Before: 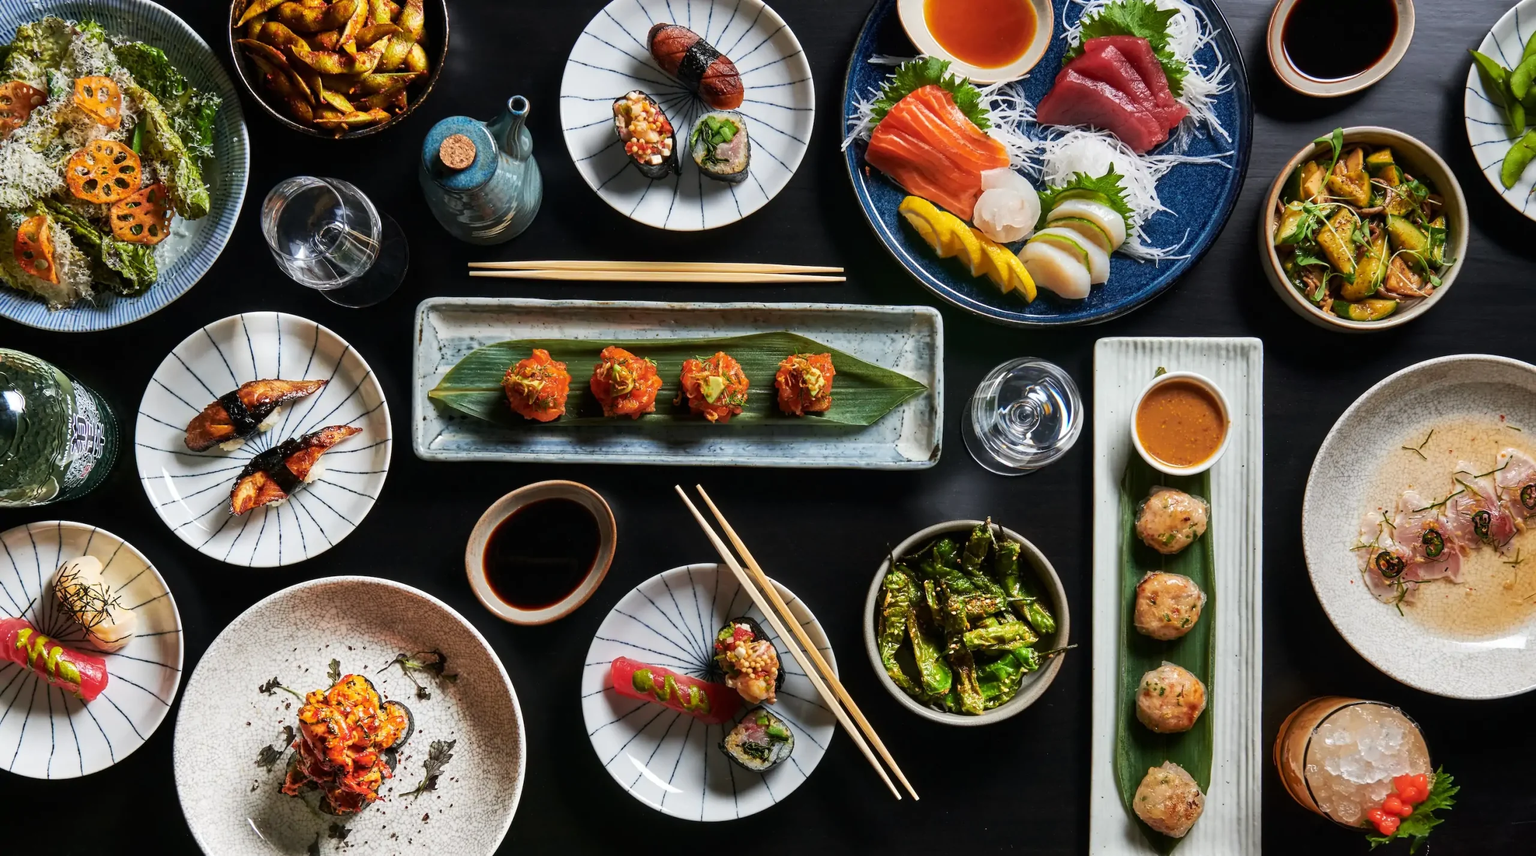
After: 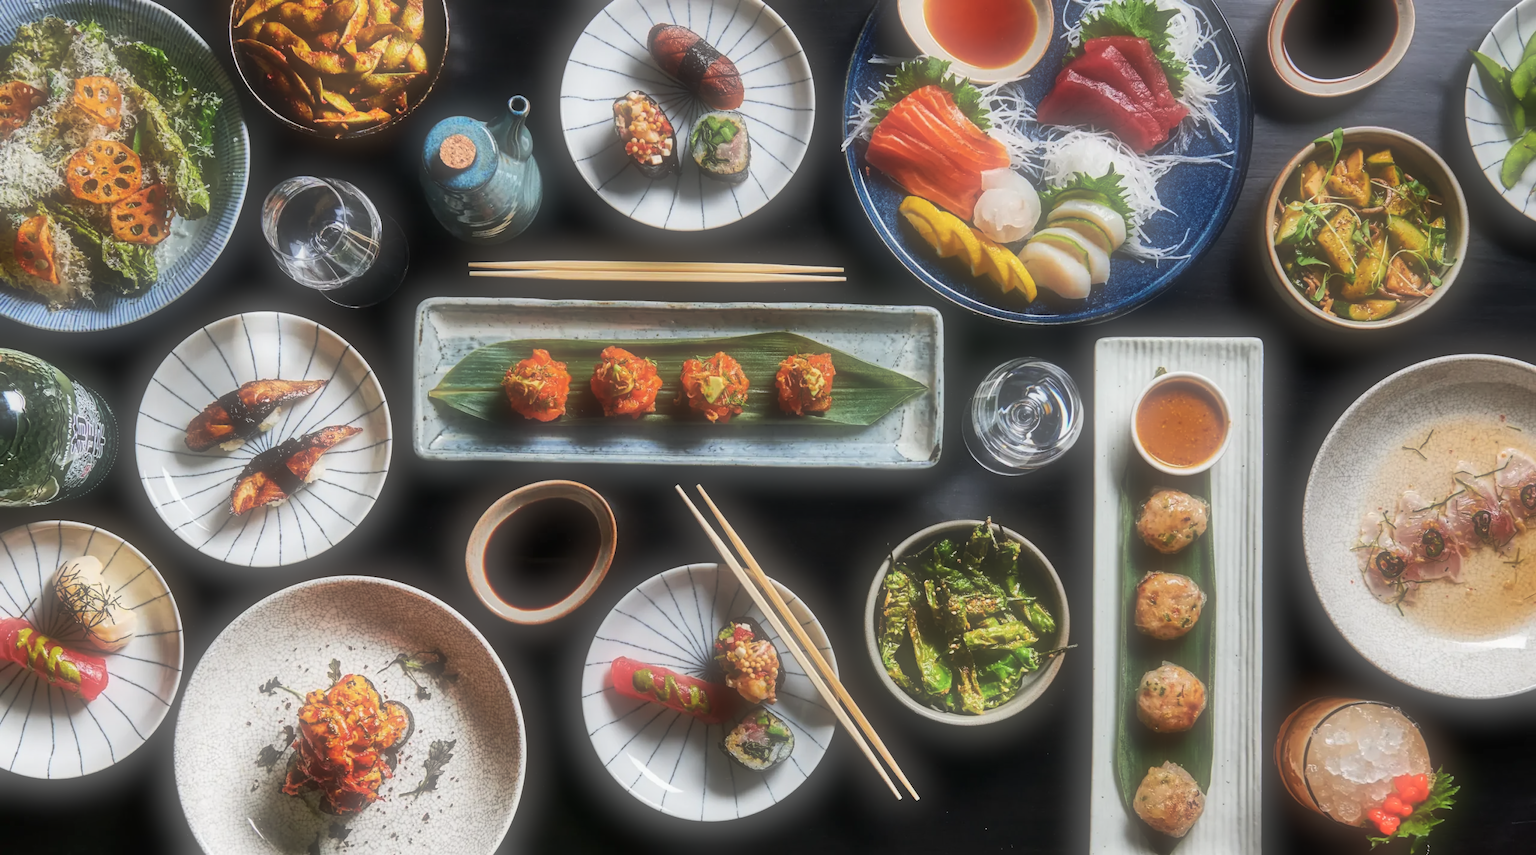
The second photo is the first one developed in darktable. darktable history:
soften: size 60.24%, saturation 65.46%, brightness 0.506 EV, mix 25.7%
shadows and highlights: soften with gaussian
